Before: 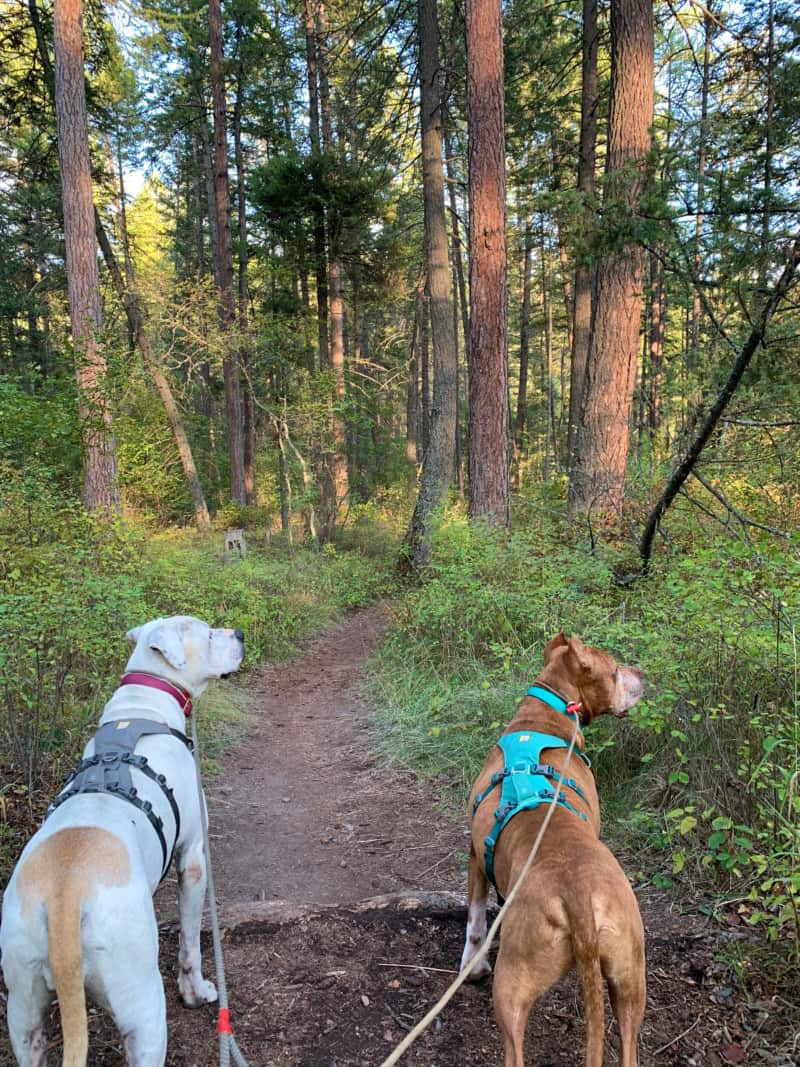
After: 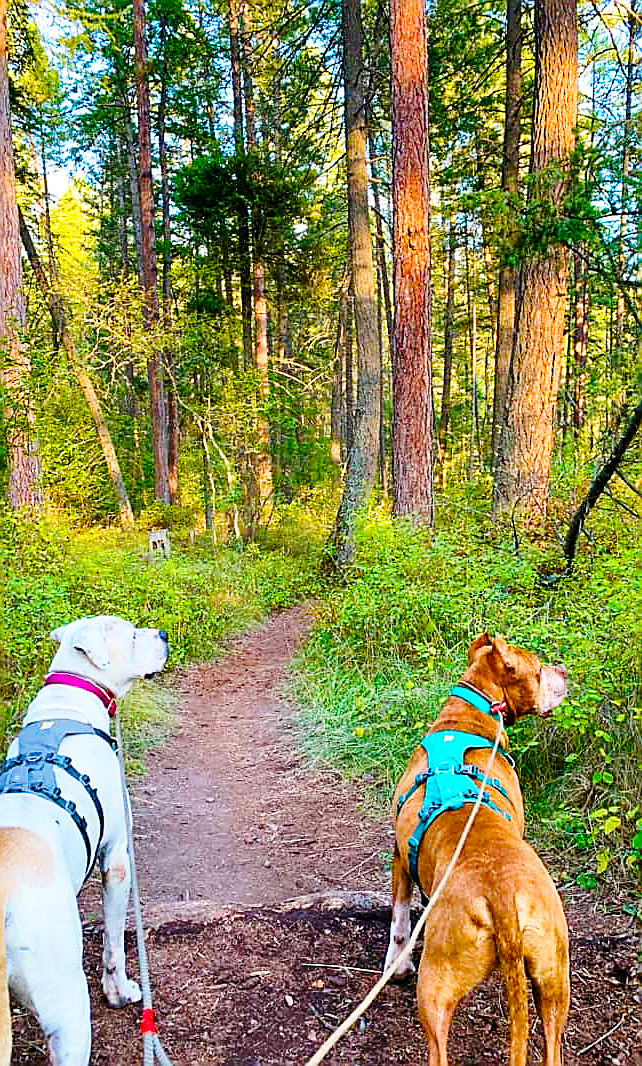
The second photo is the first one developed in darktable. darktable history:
base curve: curves: ch0 [(0, 0) (0.028, 0.03) (0.121, 0.232) (0.46, 0.748) (0.859, 0.968) (1, 1)], preserve colors none
sharpen: radius 1.388, amount 1.24, threshold 0.668
color balance rgb: linear chroma grading › global chroma 42.473%, perceptual saturation grading › global saturation 20%, perceptual saturation grading › highlights -25.682%, perceptual saturation grading › shadows 50.152%, global vibrance 20%
crop and rotate: left 9.538%, right 10.113%
